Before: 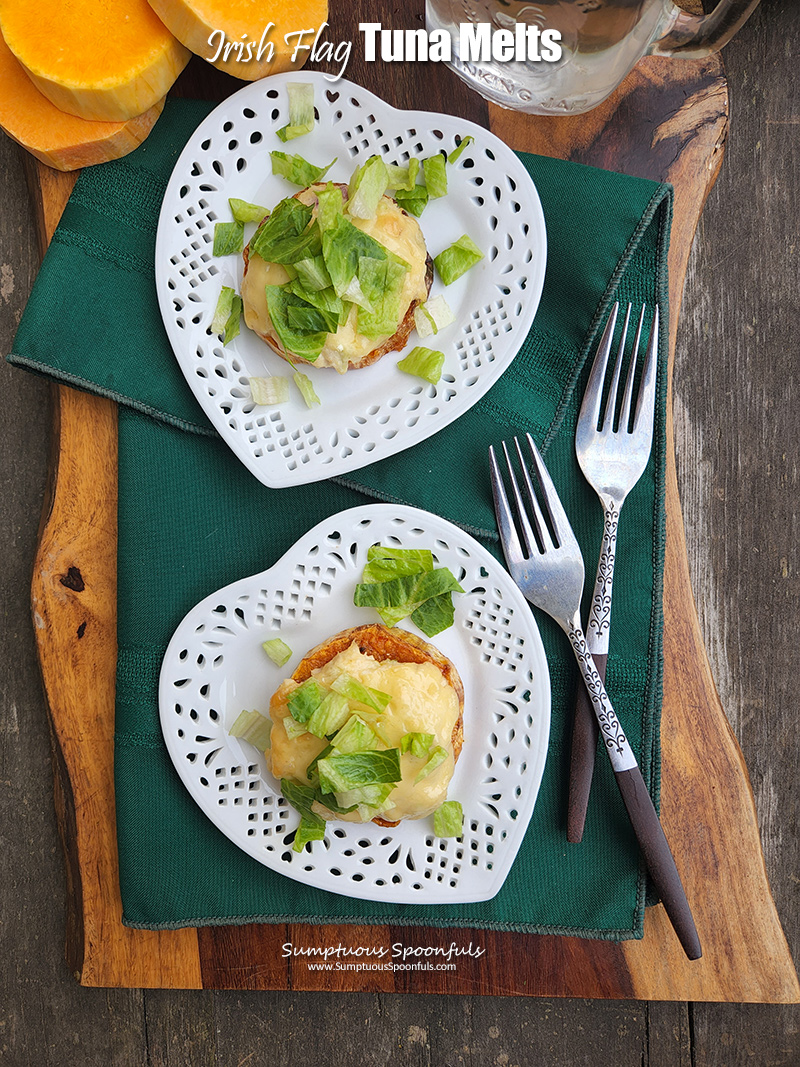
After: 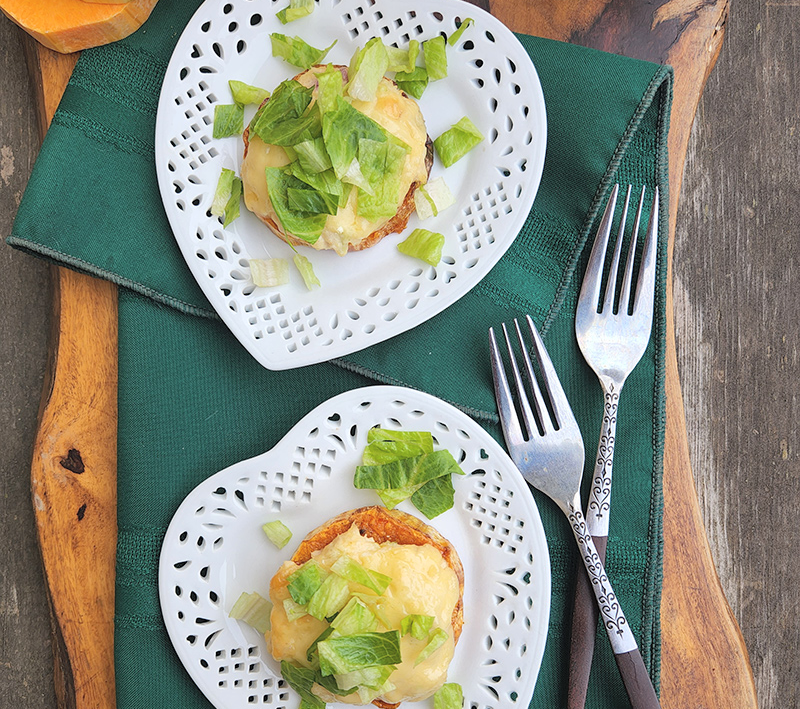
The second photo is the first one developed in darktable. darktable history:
contrast brightness saturation: brightness 0.15
crop: top 11.144%, bottom 22.387%
